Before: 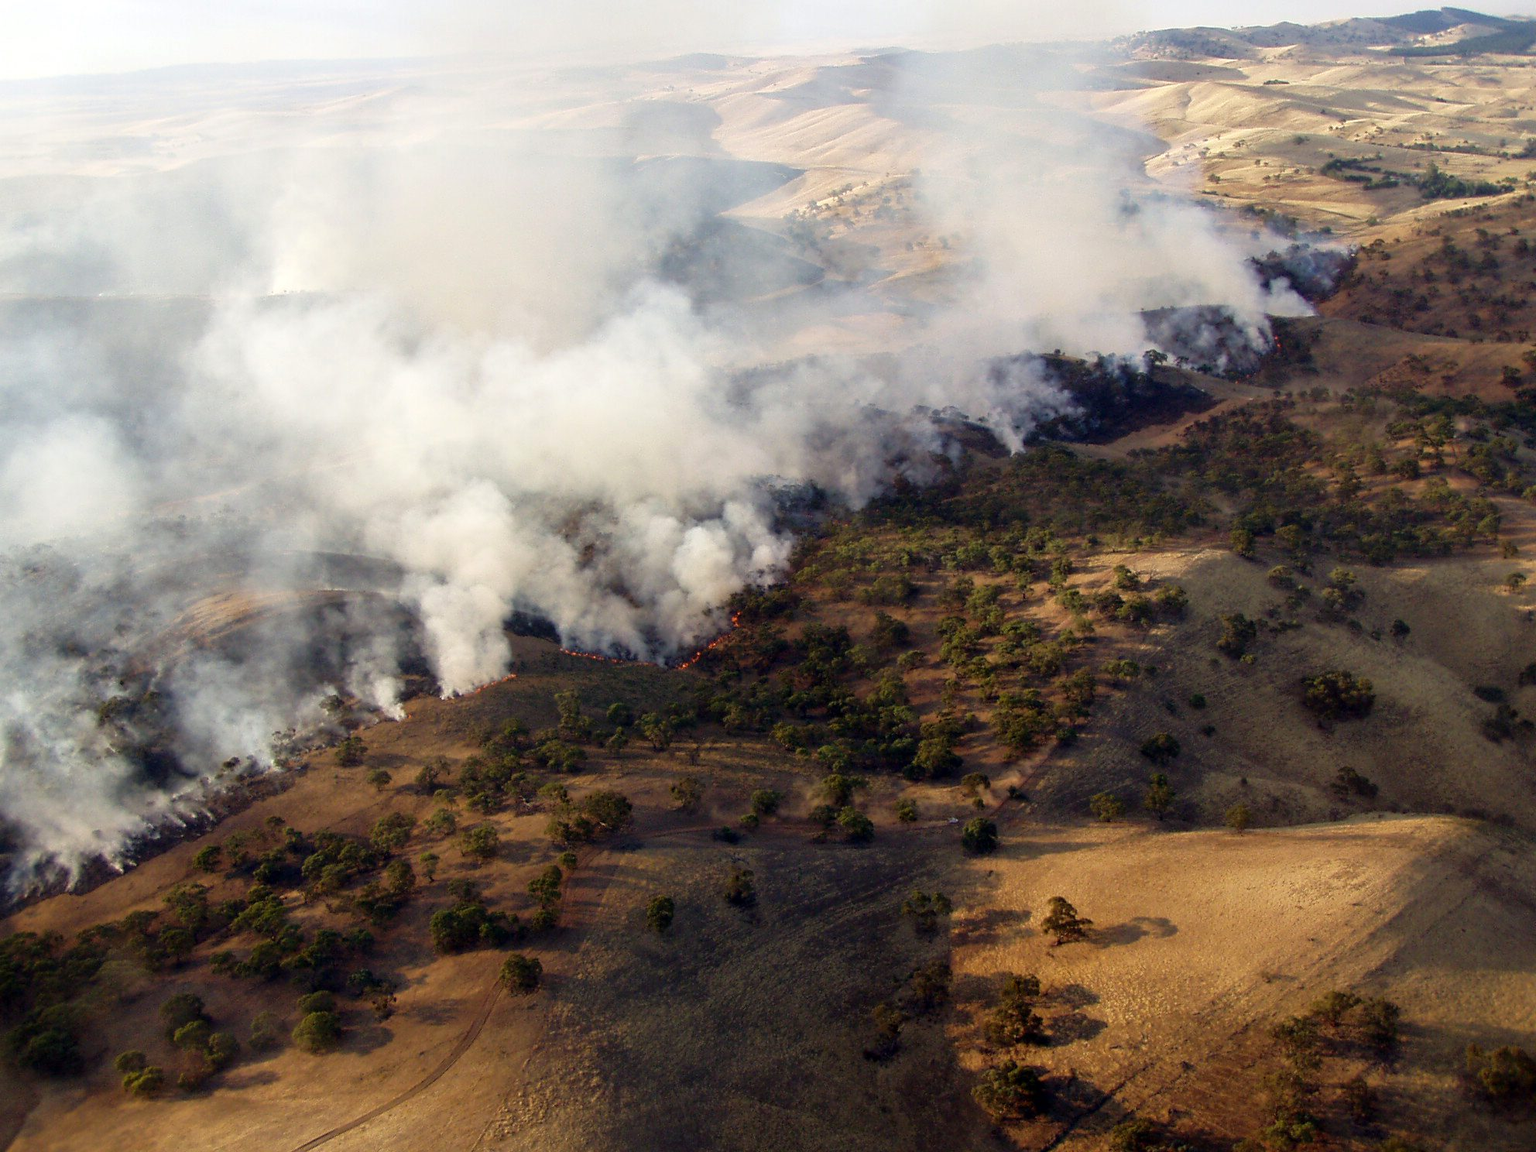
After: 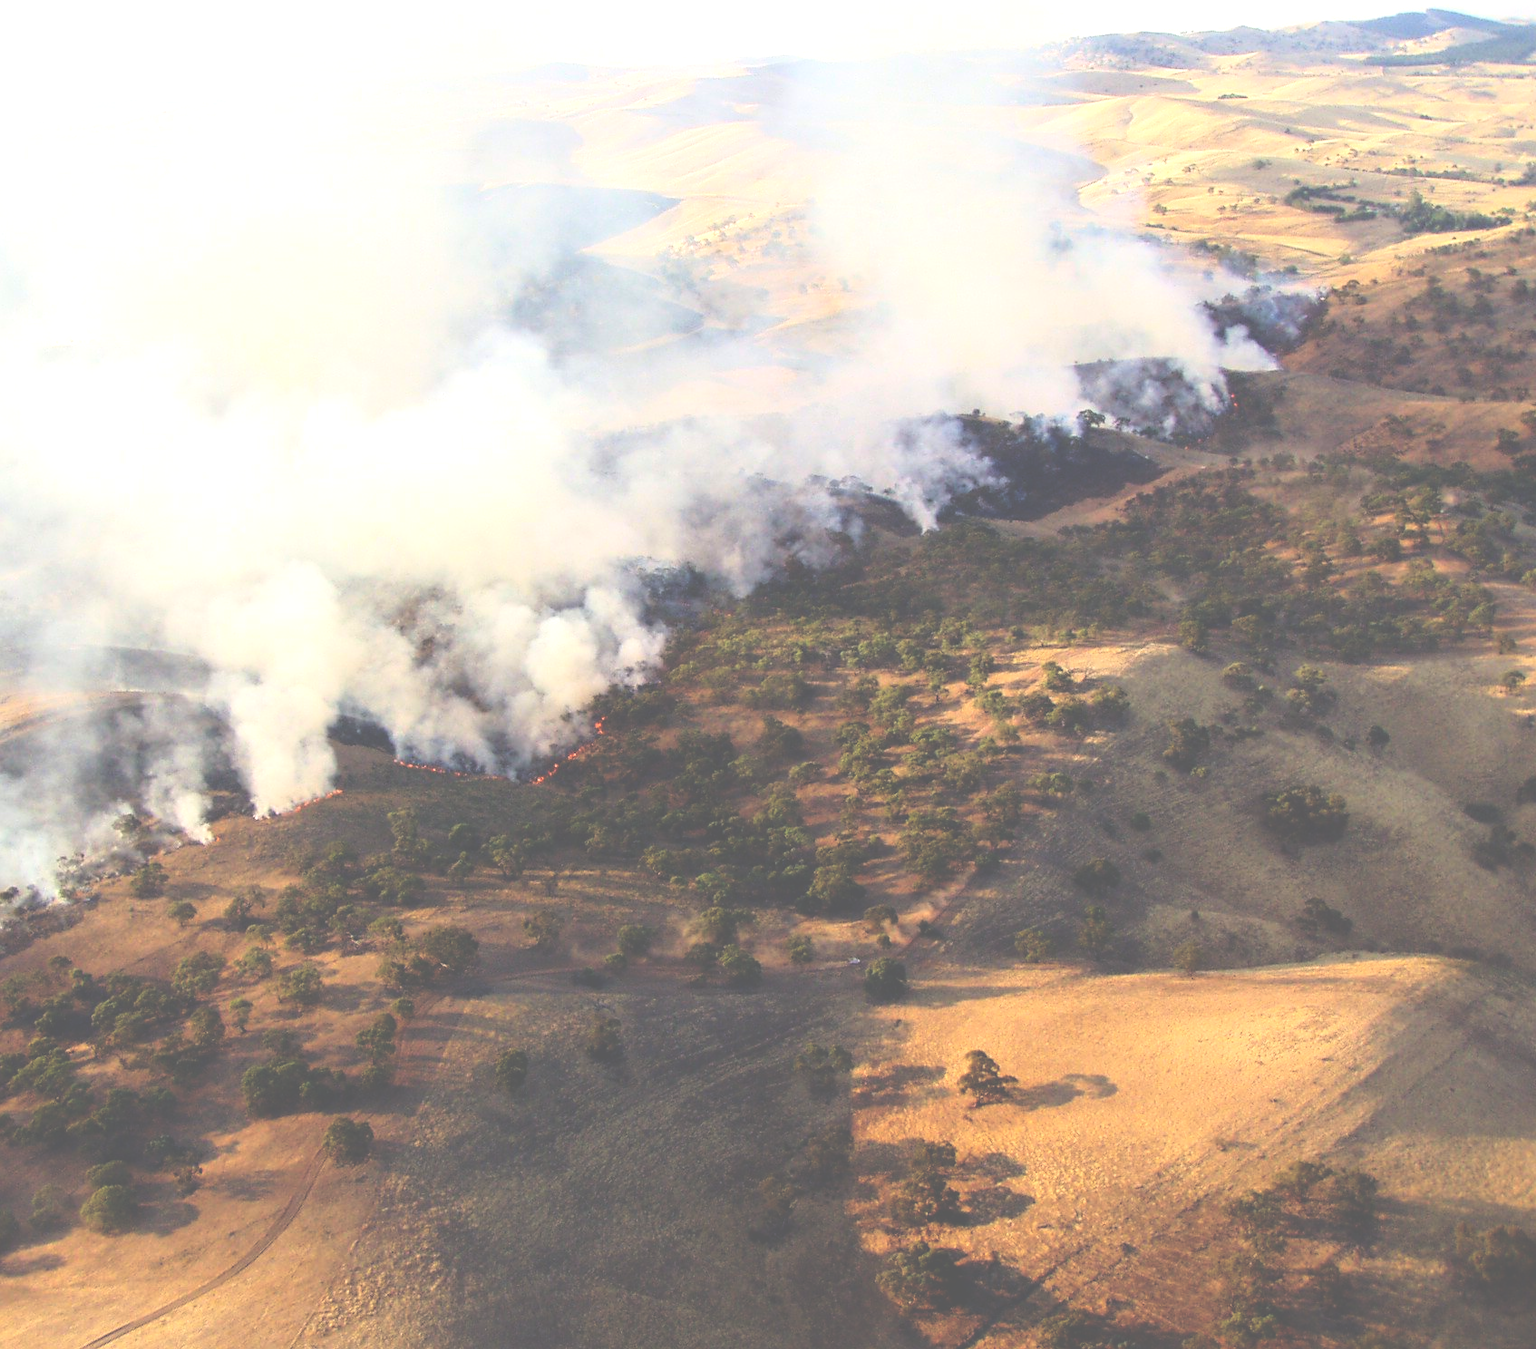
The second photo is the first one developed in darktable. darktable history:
crop and rotate: left 14.584%
exposure: black level correction -0.071, exposure 0.5 EV, compensate highlight preservation false
contrast brightness saturation: contrast 0.23, brightness 0.1, saturation 0.29
